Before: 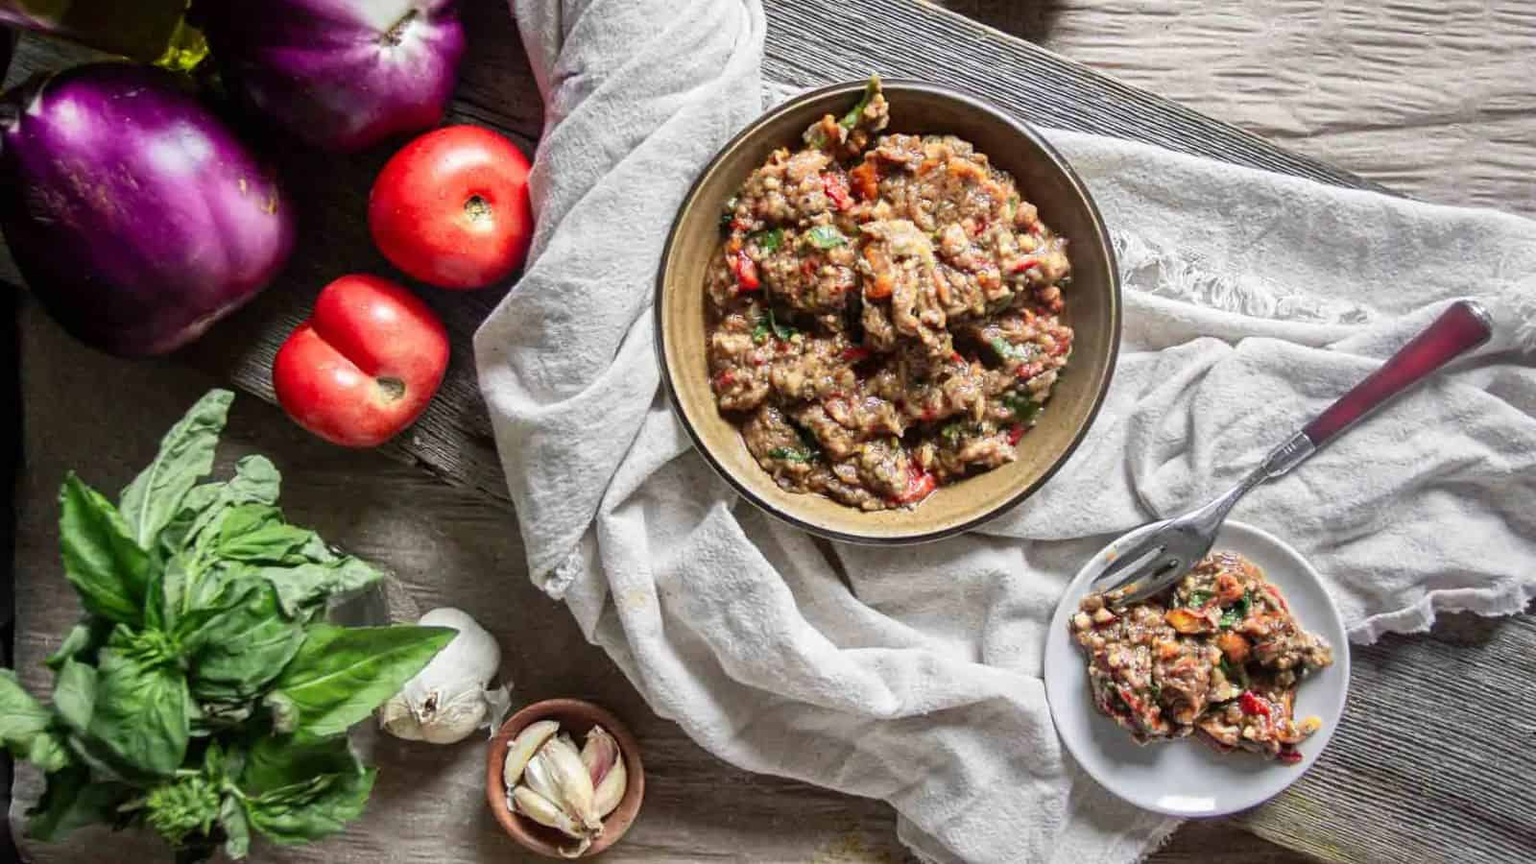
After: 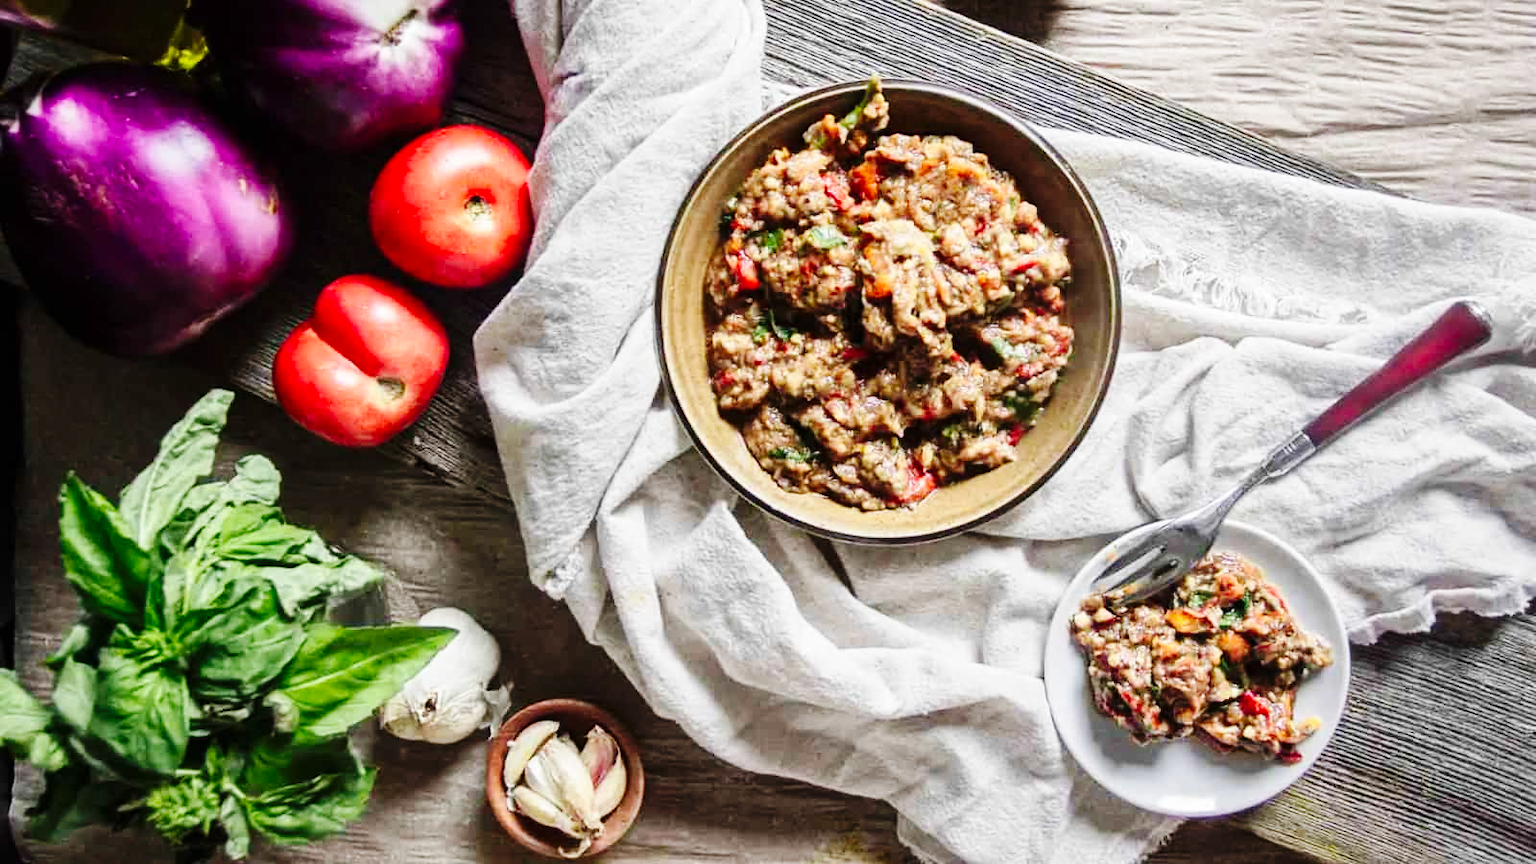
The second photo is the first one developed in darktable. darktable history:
base curve: curves: ch0 [(0, 0) (0.036, 0.025) (0.121, 0.166) (0.206, 0.329) (0.605, 0.79) (1, 1)], preserve colors none
tone equalizer: edges refinement/feathering 500, mask exposure compensation -1.57 EV, preserve details no
